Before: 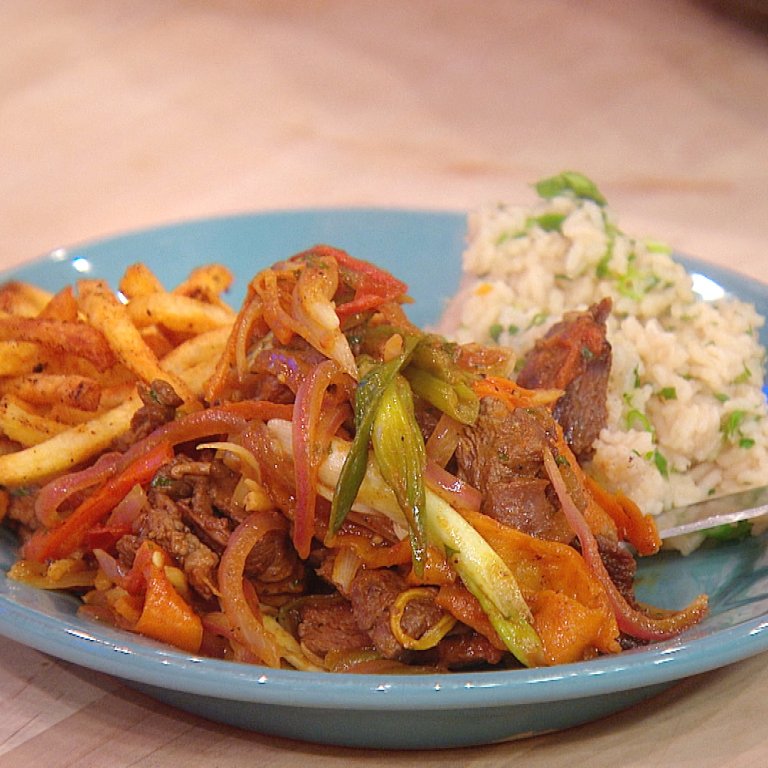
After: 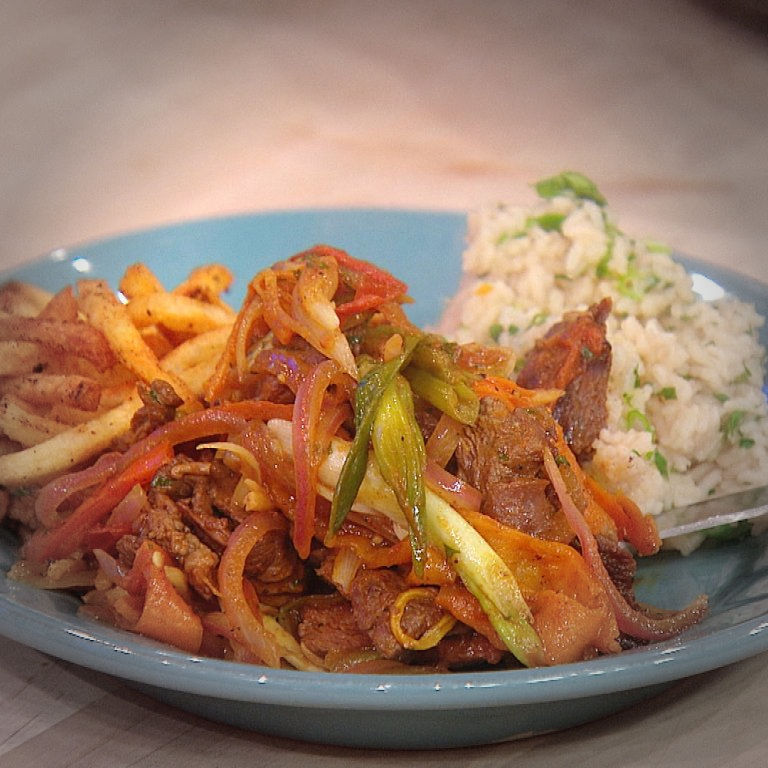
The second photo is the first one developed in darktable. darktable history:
vignetting: fall-off start 65.88%, fall-off radius 39.63%, center (-0.013, 0), automatic ratio true, width/height ratio 0.671
